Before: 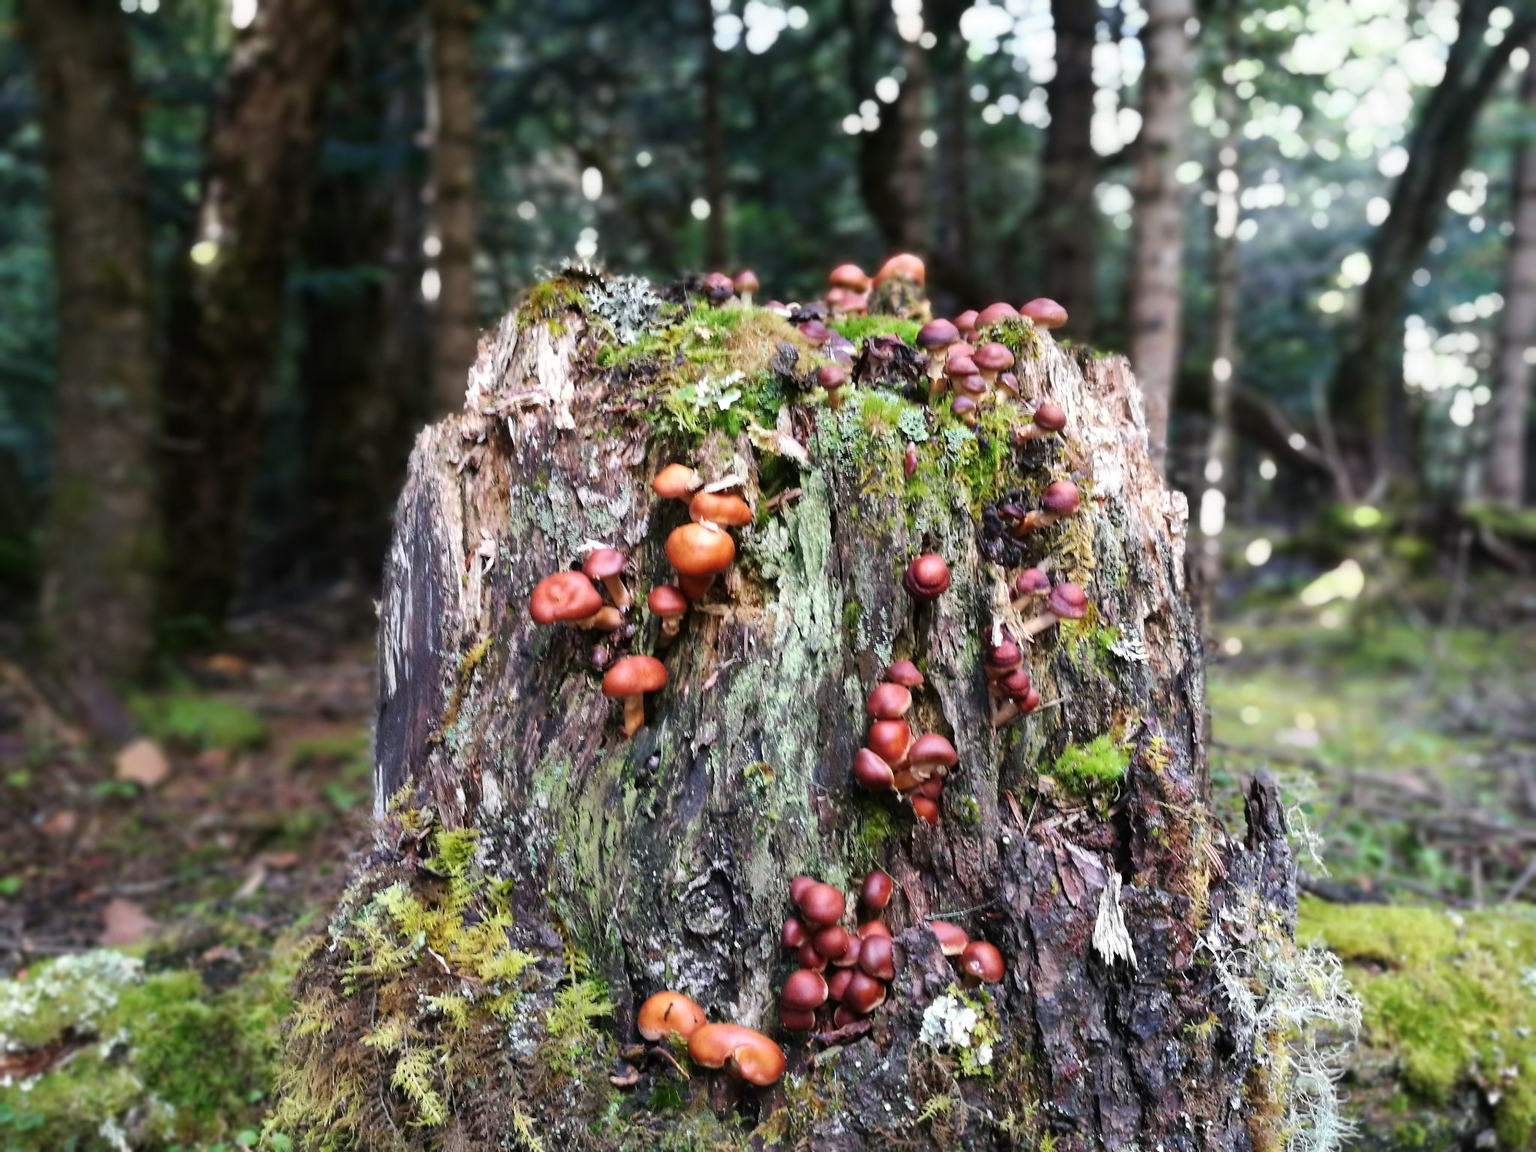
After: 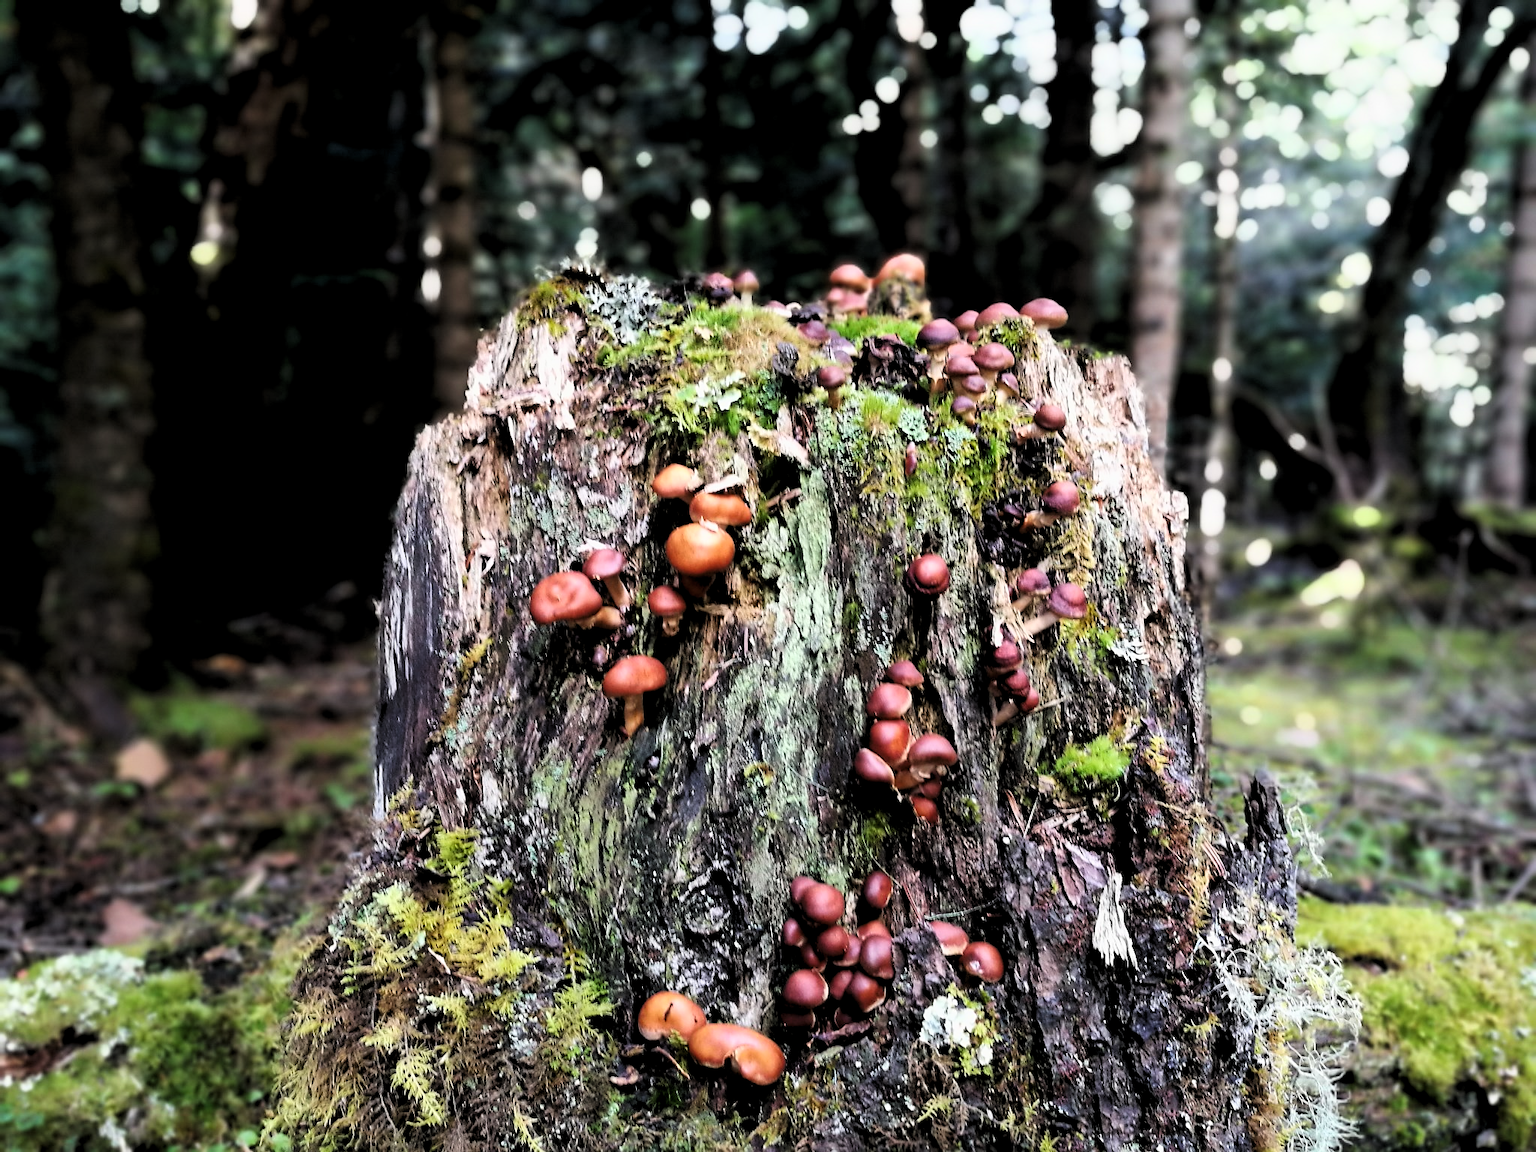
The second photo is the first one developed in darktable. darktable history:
levels: levels [0.052, 0.496, 0.908]
filmic rgb: black relative exposure -11.88 EV, white relative exposure 5.43 EV, threshold 3 EV, hardness 4.49, latitude 50%, contrast 1.14, color science v5 (2021), contrast in shadows safe, contrast in highlights safe, enable highlight reconstruction true
sharpen: radius 1.864, amount 0.398, threshold 1.271
